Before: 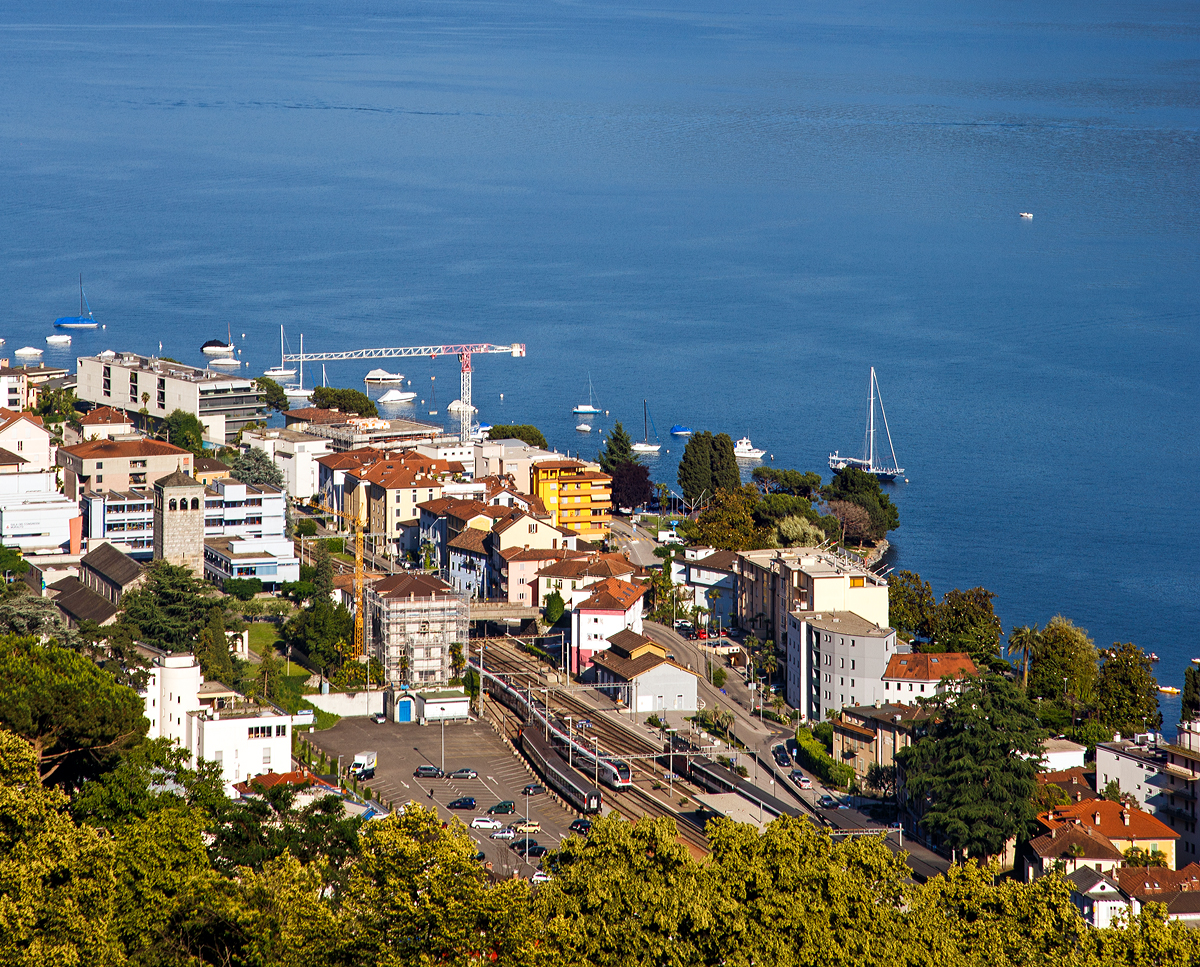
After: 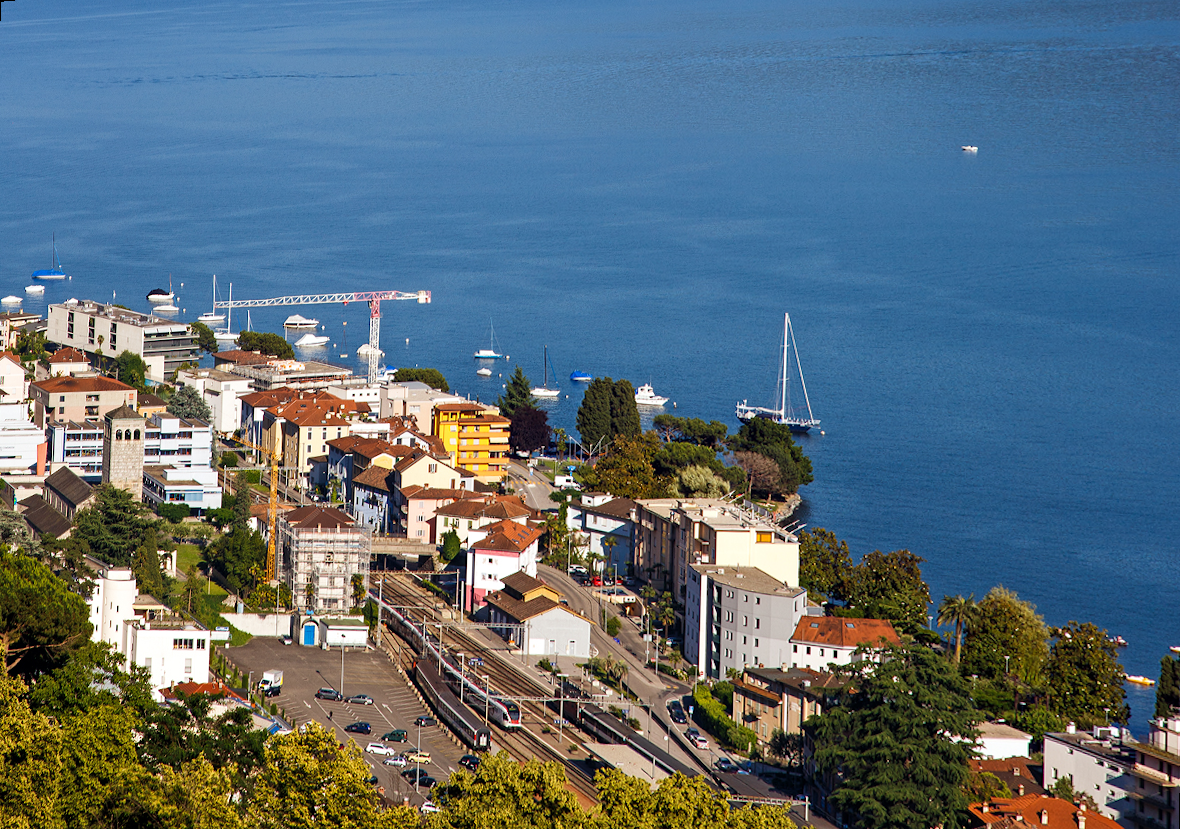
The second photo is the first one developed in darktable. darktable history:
shadows and highlights: shadows 20.91, highlights -82.73, soften with gaussian
rotate and perspective: rotation 1.69°, lens shift (vertical) -0.023, lens shift (horizontal) -0.291, crop left 0.025, crop right 0.988, crop top 0.092, crop bottom 0.842
